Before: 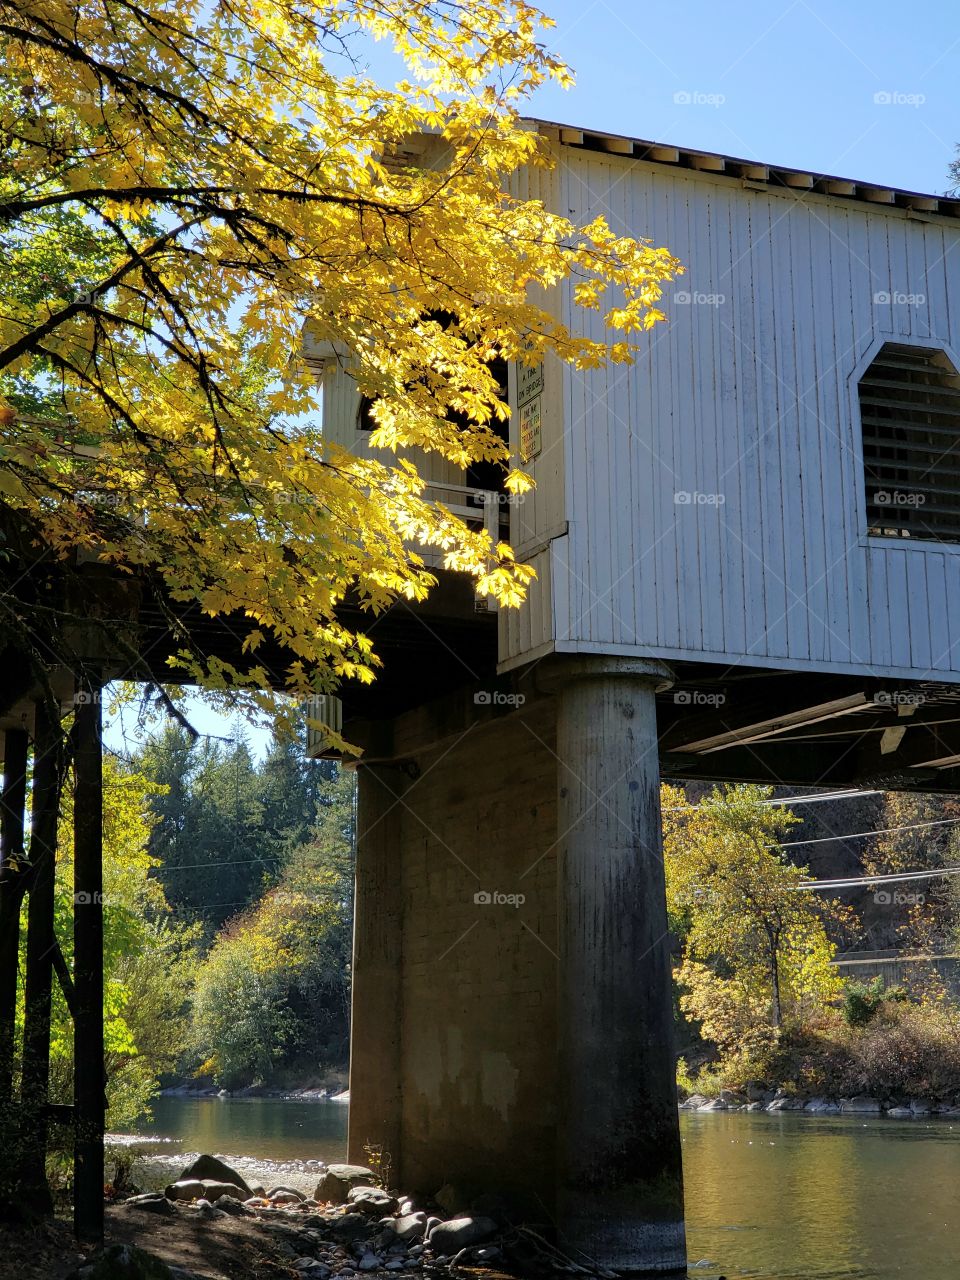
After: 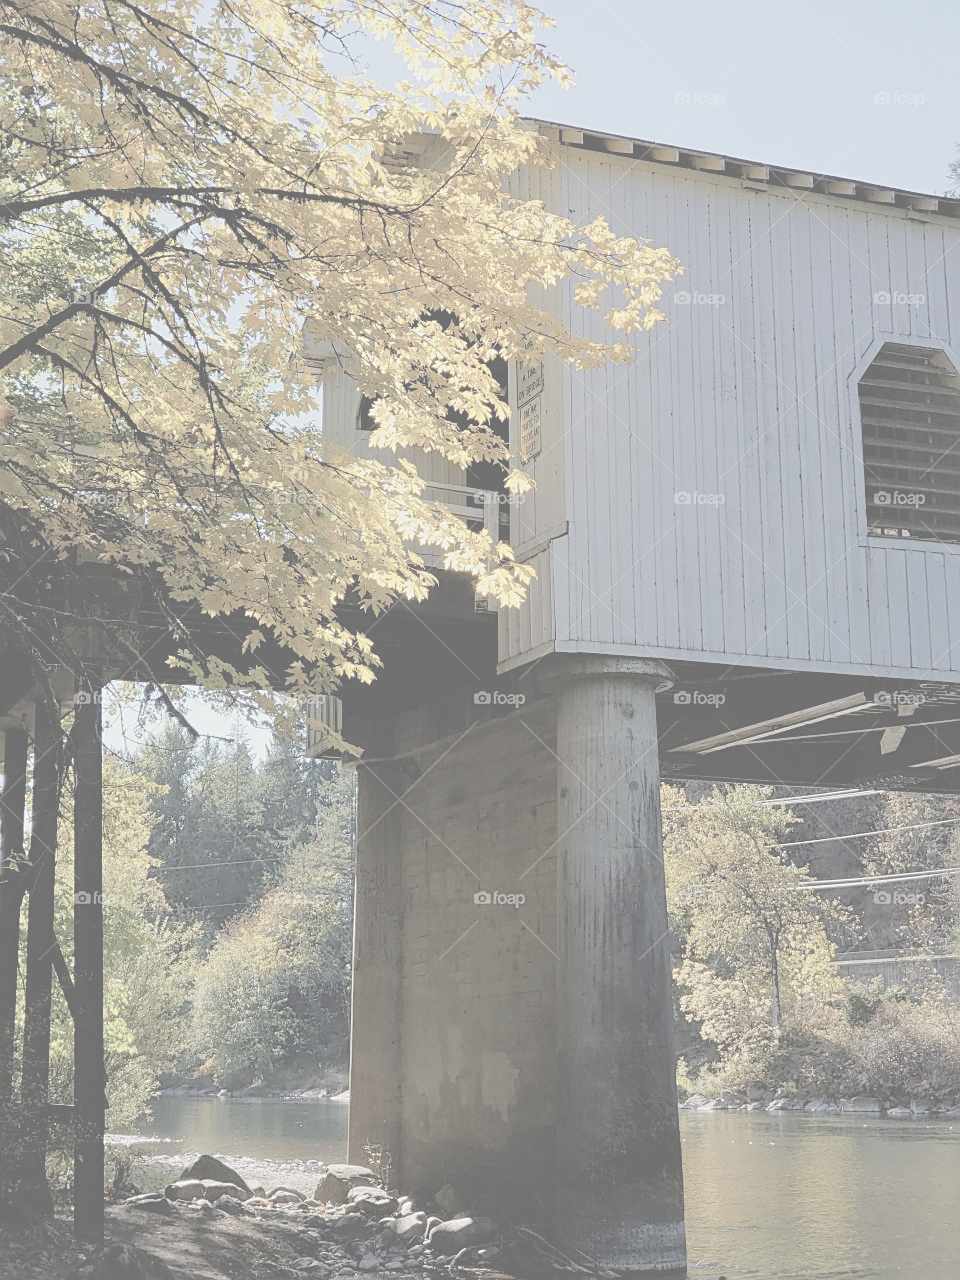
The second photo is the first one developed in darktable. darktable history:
color balance rgb: highlights gain › chroma 1.055%, highlights gain › hue 60.24°, perceptual saturation grading › global saturation 20%, perceptual saturation grading › highlights -24.929%, perceptual saturation grading › shadows 24.921%, global vibrance 26.226%, contrast 6.833%
contrast brightness saturation: contrast -0.314, brightness 0.731, saturation -0.791
exposure: compensate highlight preservation false
sharpen: on, module defaults
